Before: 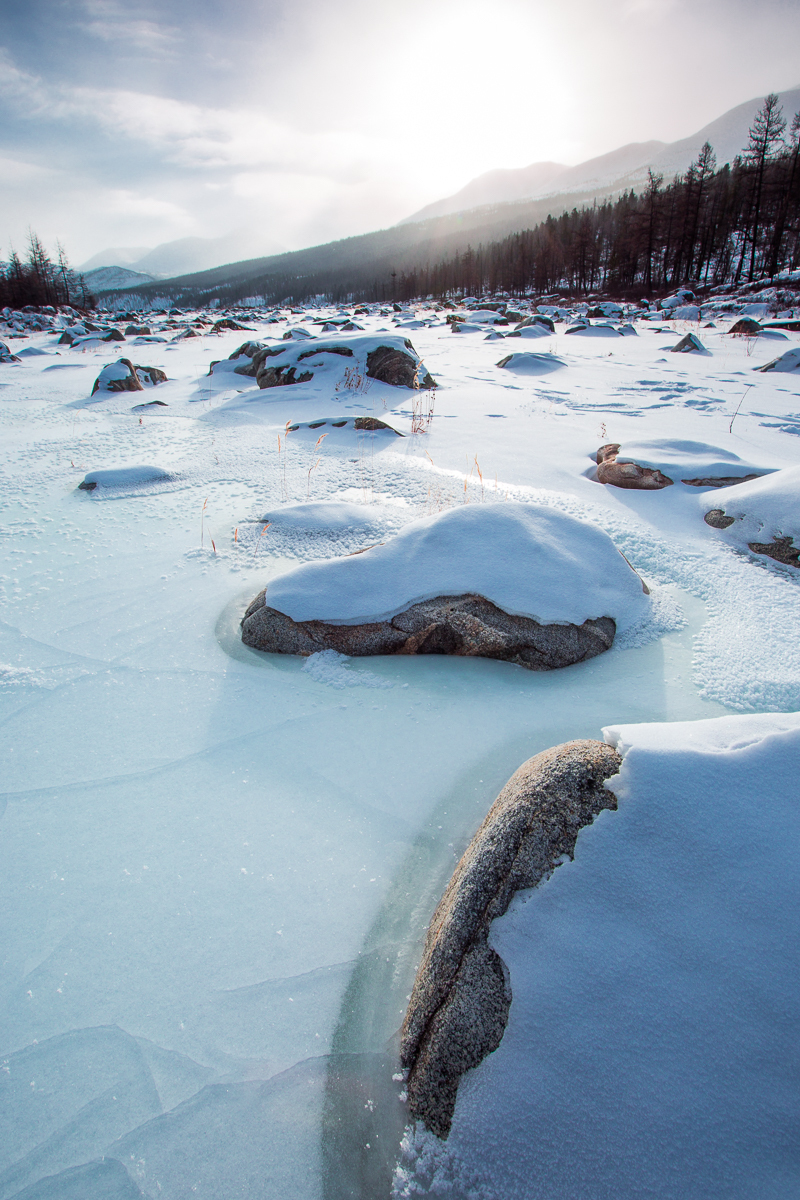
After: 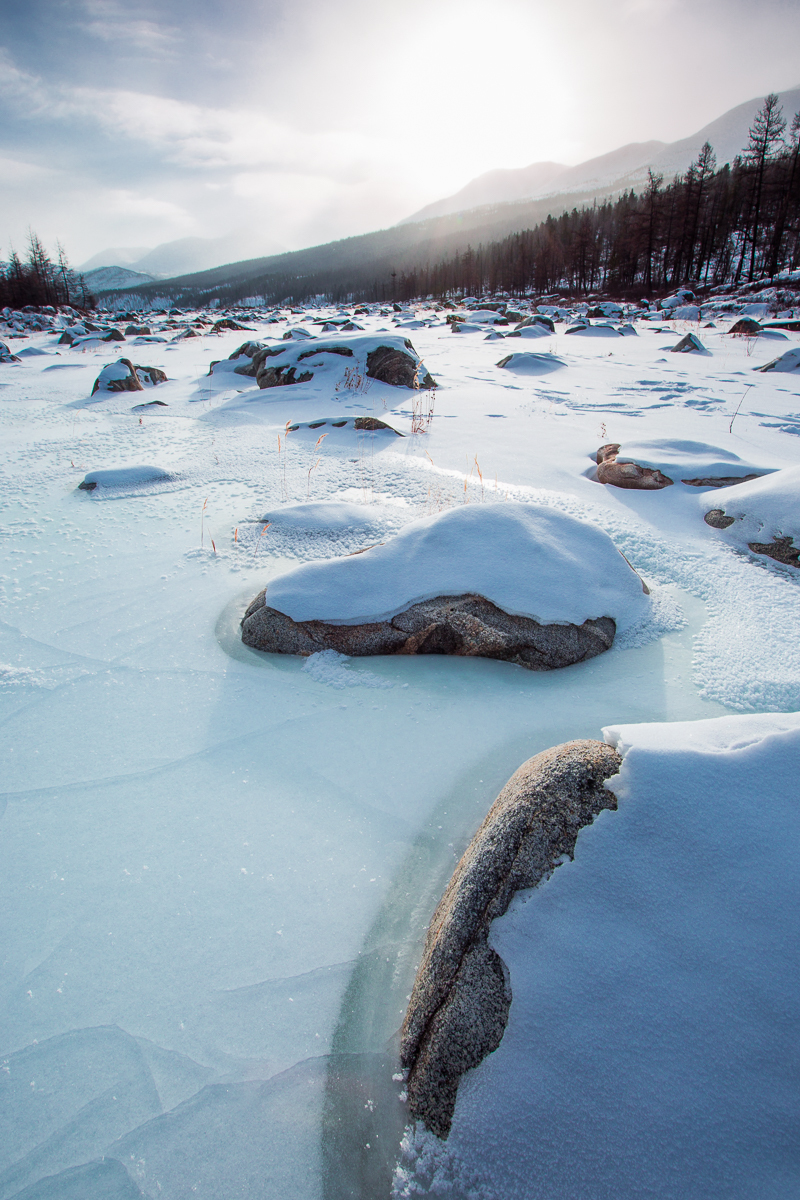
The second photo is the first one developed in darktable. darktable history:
exposure: exposure -0.051 EV, compensate exposure bias true, compensate highlight preservation false
